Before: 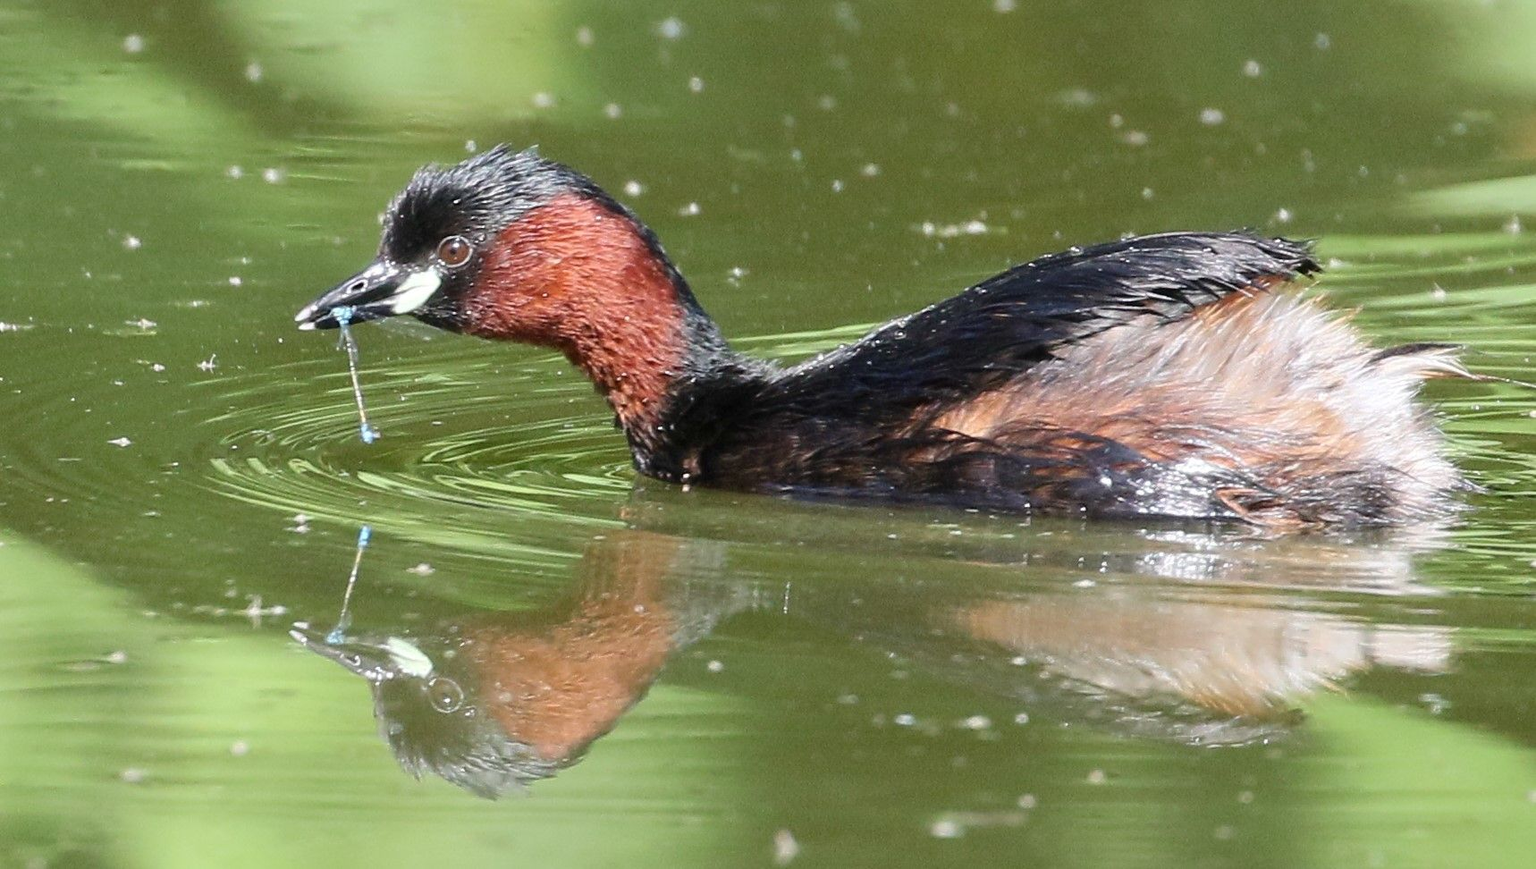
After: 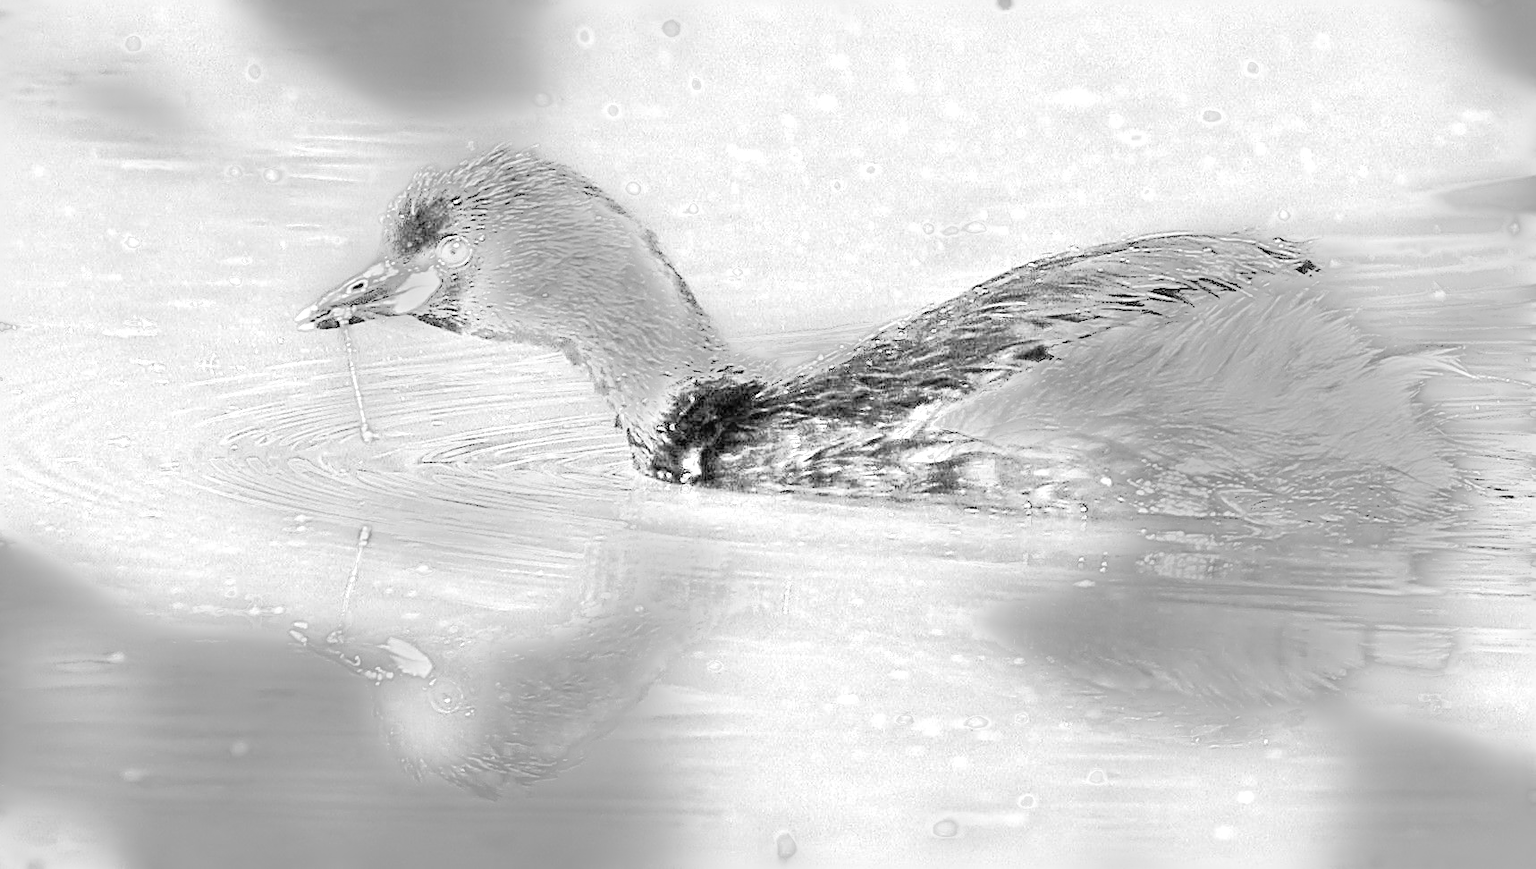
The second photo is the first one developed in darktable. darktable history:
white balance: red 8, blue 8
tone curve: curves: ch0 [(0, 0) (0.105, 0.044) (0.195, 0.128) (0.283, 0.283) (0.384, 0.404) (0.485, 0.531) (0.638, 0.681) (0.795, 0.879) (1, 0.977)]; ch1 [(0, 0) (0.161, 0.092) (0.35, 0.33) (0.379, 0.401) (0.456, 0.469) (0.498, 0.503) (0.531, 0.537) (0.596, 0.621) (0.635, 0.671) (1, 1)]; ch2 [(0, 0) (0.371, 0.362) (0.437, 0.437) (0.483, 0.484) (0.53, 0.515) (0.56, 0.58) (0.622, 0.606) (1, 1)], color space Lab, independent channels, preserve colors none
monochrome: on, module defaults
sharpen: on, module defaults
